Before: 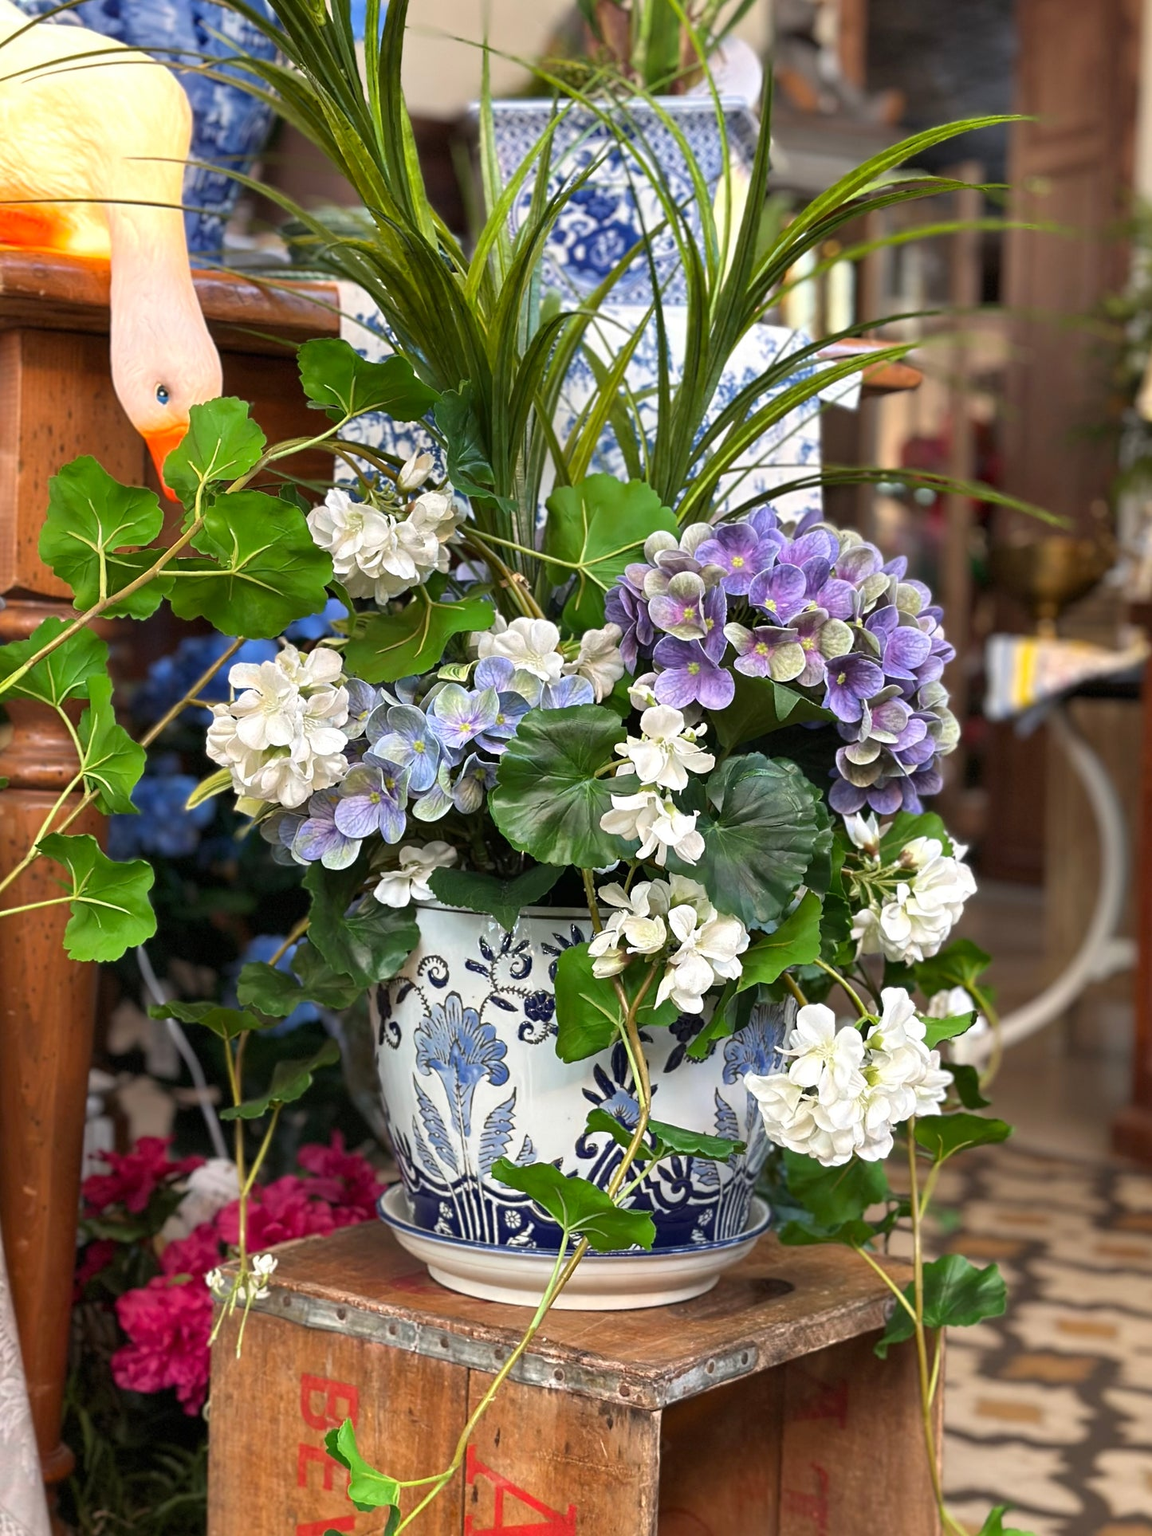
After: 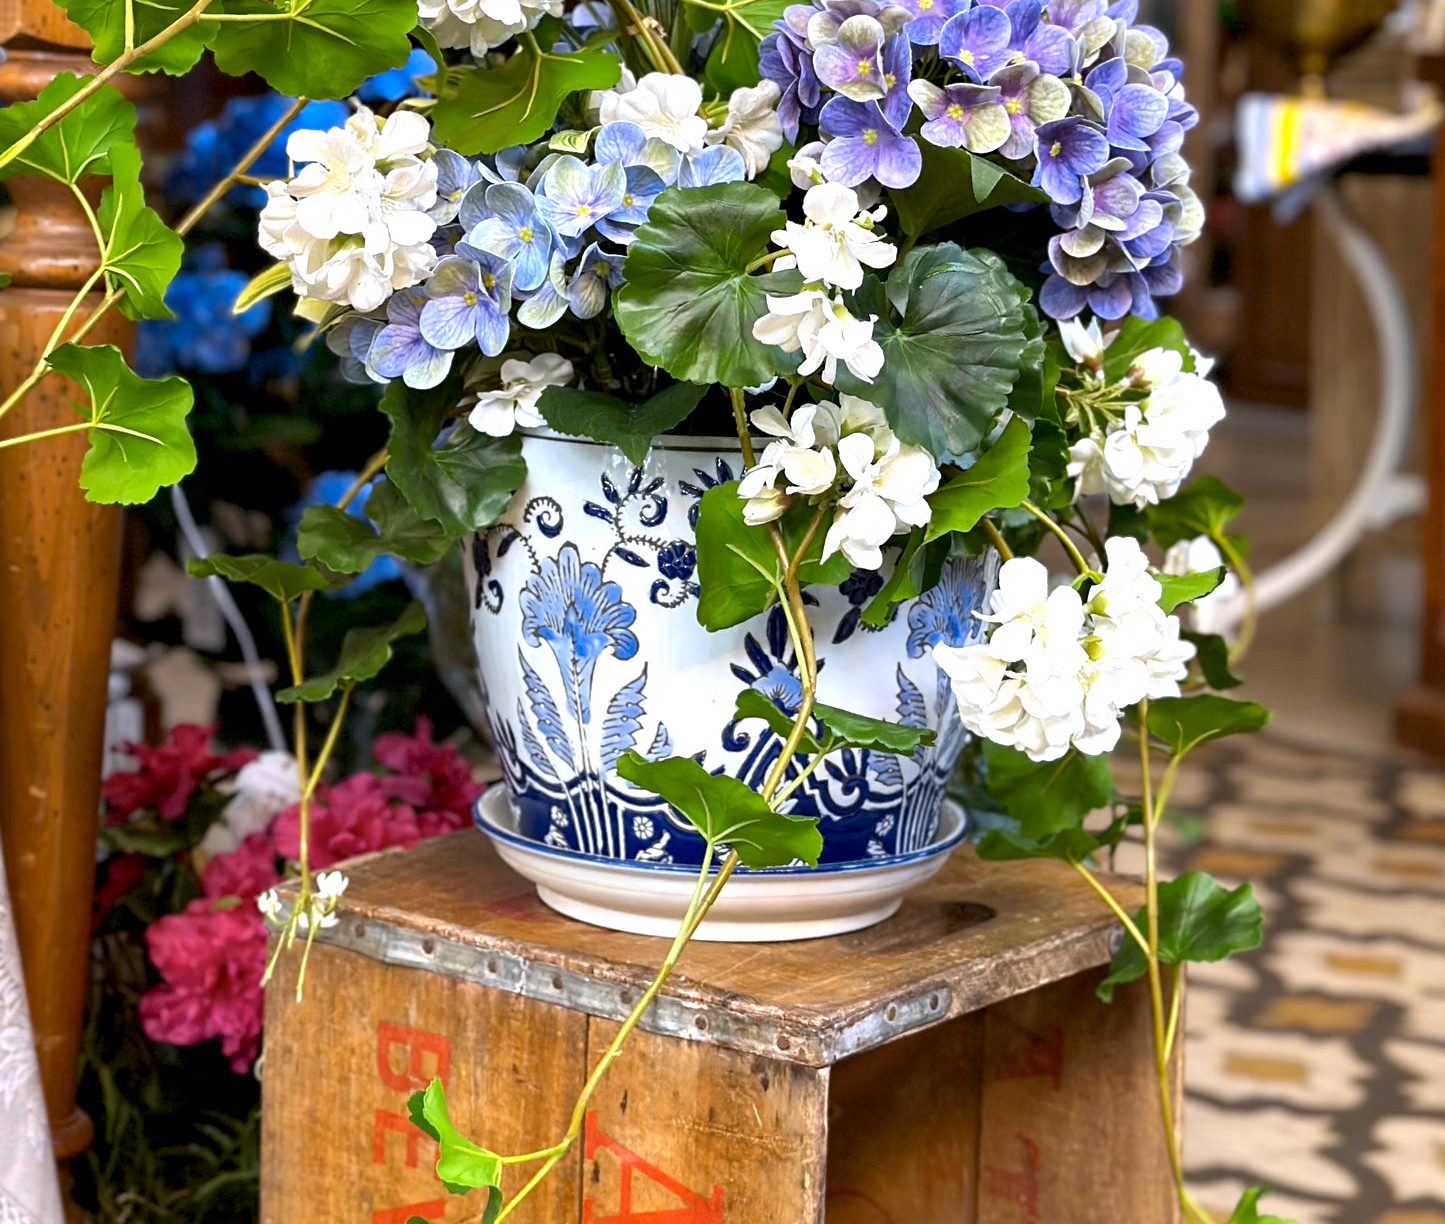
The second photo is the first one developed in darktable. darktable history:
color contrast: green-magenta contrast 0.85, blue-yellow contrast 1.25, unbound 0
exposure: black level correction 0.005, exposure 0.417 EV, compensate highlight preservation false
crop and rotate: top 36.435%
color calibration: illuminant as shot in camera, x 0.358, y 0.373, temperature 4628.91 K
